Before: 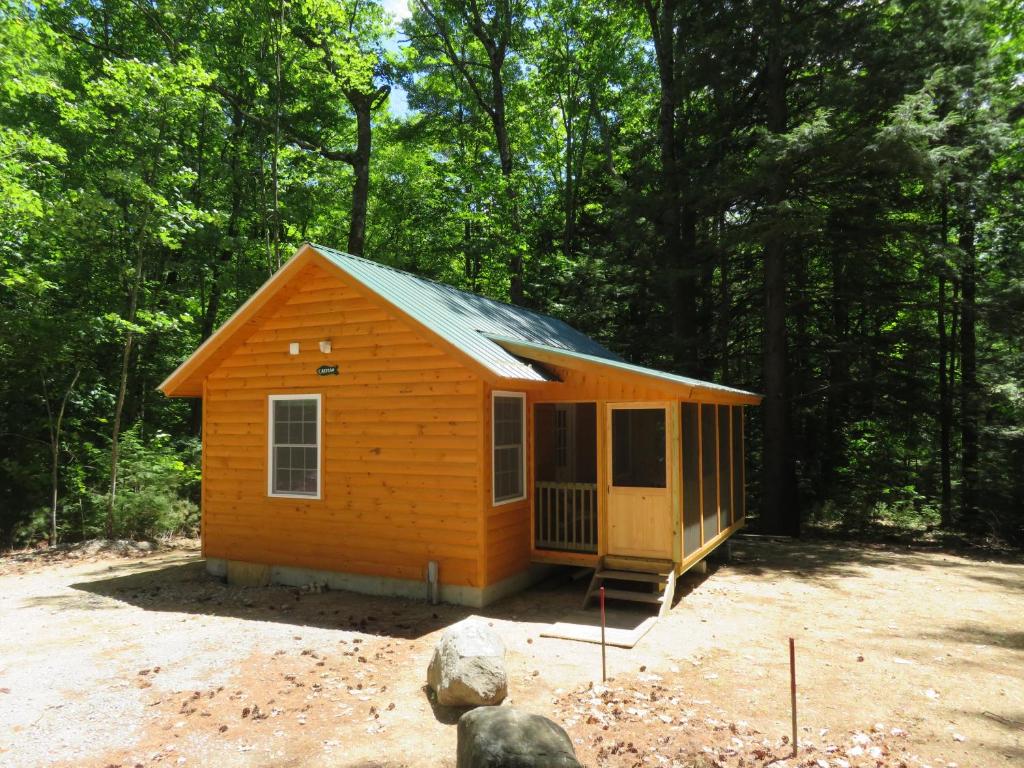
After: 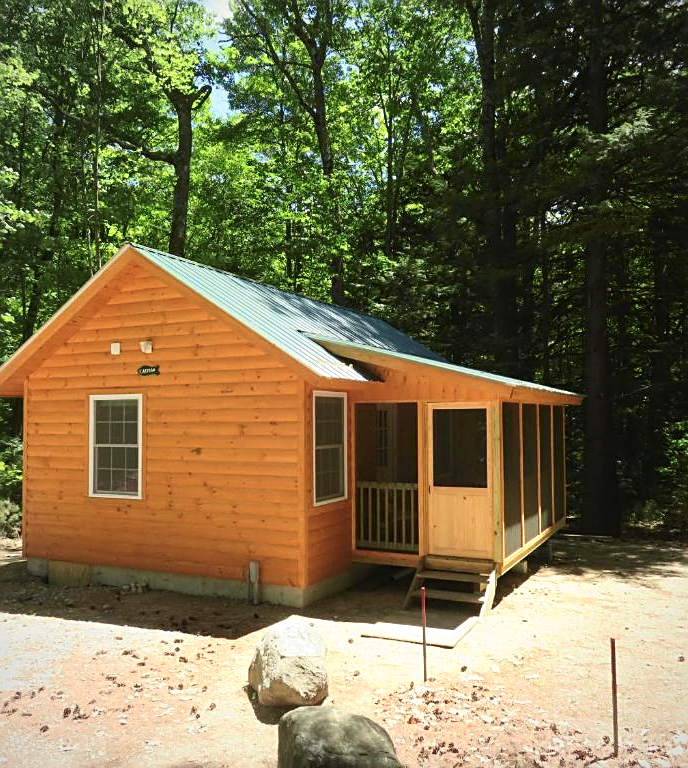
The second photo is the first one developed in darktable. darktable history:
contrast brightness saturation: contrast 0.009, saturation -0.069
crop and rotate: left 17.519%, right 15.252%
tone equalizer: -8 EV -0.429 EV, -7 EV -0.418 EV, -6 EV -0.372 EV, -5 EV -0.254 EV, -3 EV 0.255 EV, -2 EV 0.353 EV, -1 EV 0.37 EV, +0 EV 0.447 EV, smoothing diameter 24.79%, edges refinement/feathering 7.95, preserve details guided filter
vignetting: fall-off radius 81.33%
sharpen: on, module defaults
color zones: curves: ch0 [(0, 0.558) (0.143, 0.559) (0.286, 0.529) (0.429, 0.505) (0.571, 0.5) (0.714, 0.5) (0.857, 0.5) (1, 0.558)]; ch1 [(0, 0.469) (0.01, 0.469) (0.12, 0.446) (0.248, 0.469) (0.5, 0.5) (0.748, 0.5) (0.99, 0.469) (1, 0.469)]
tone curve: curves: ch0 [(0, 0.014) (0.036, 0.047) (0.15, 0.156) (0.27, 0.258) (0.511, 0.506) (0.761, 0.741) (1, 0.919)]; ch1 [(0, 0) (0.179, 0.173) (0.322, 0.32) (0.429, 0.431) (0.502, 0.5) (0.519, 0.522) (0.562, 0.575) (0.631, 0.65) (0.72, 0.692) (1, 1)]; ch2 [(0, 0) (0.29, 0.295) (0.404, 0.436) (0.497, 0.498) (0.533, 0.556) (0.599, 0.607) (0.696, 0.707) (1, 1)], color space Lab, independent channels, preserve colors none
